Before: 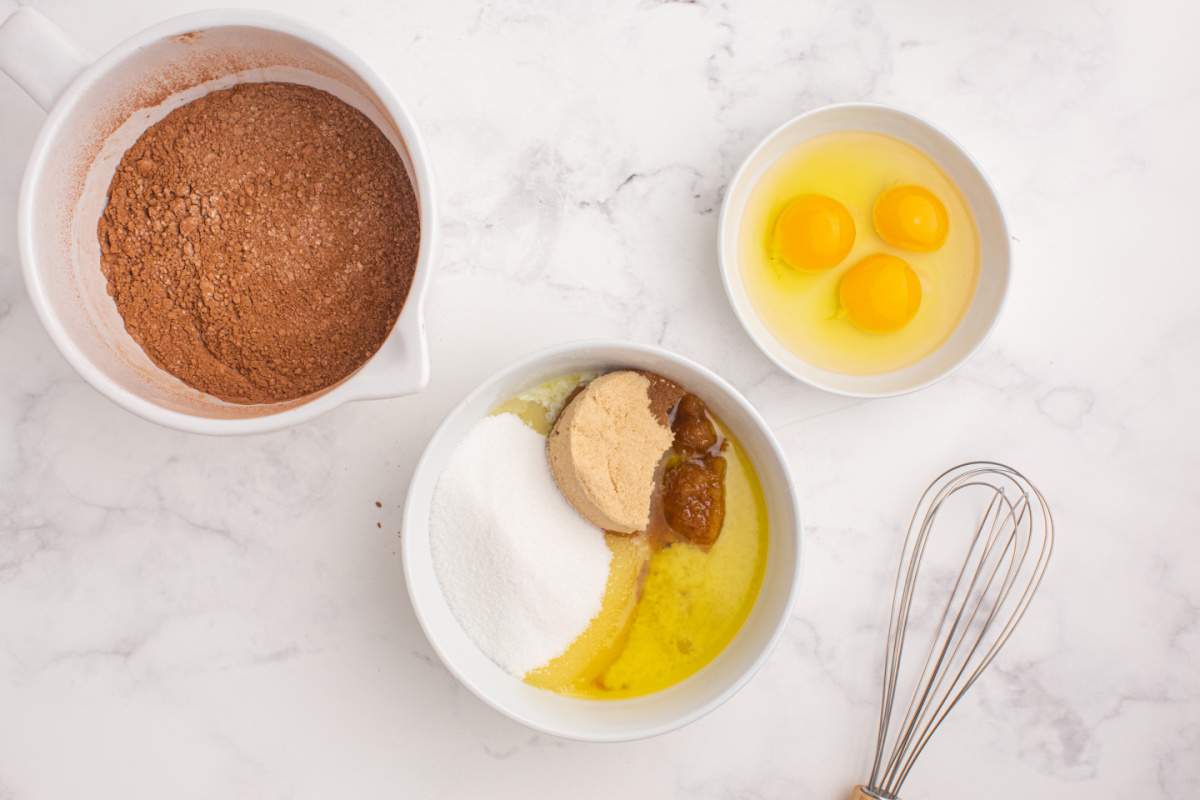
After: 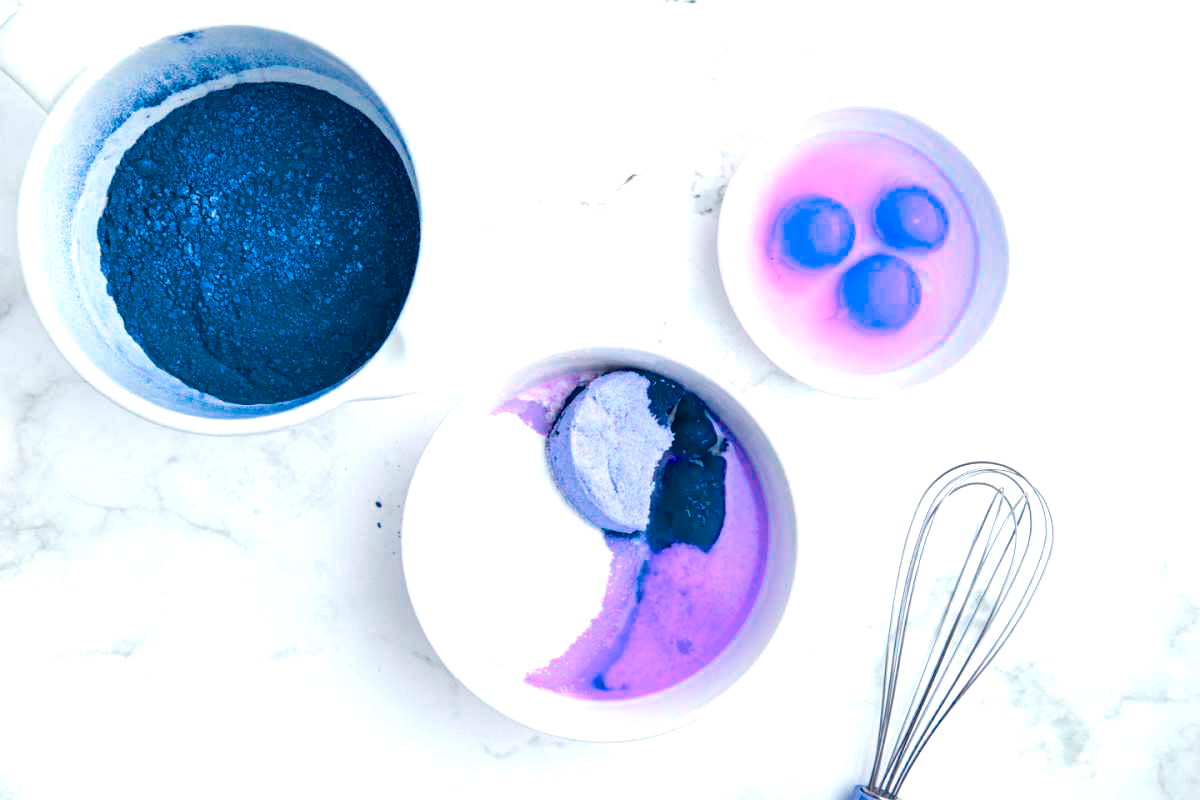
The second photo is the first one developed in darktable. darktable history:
base curve: curves: ch0 [(0, 0) (0.472, 0.455) (1, 1)], preserve colors none
color balance rgb: shadows lift › luminance -21.472%, shadows lift › chroma 9.142%, shadows lift › hue 286.4°, perceptual saturation grading › global saturation 30.525%, hue shift -148.13°, contrast 34.636%, saturation formula JzAzBz (2021)
